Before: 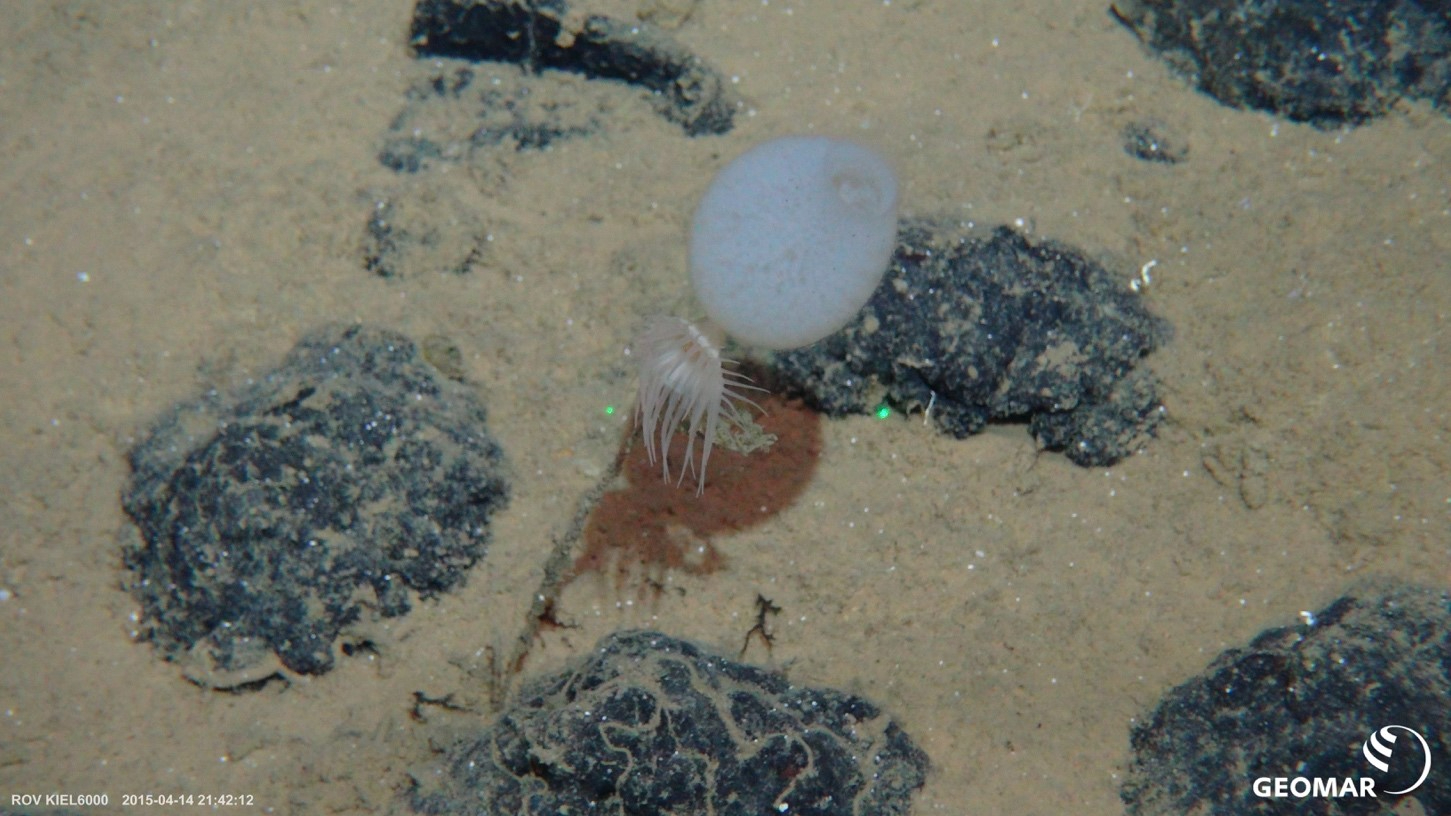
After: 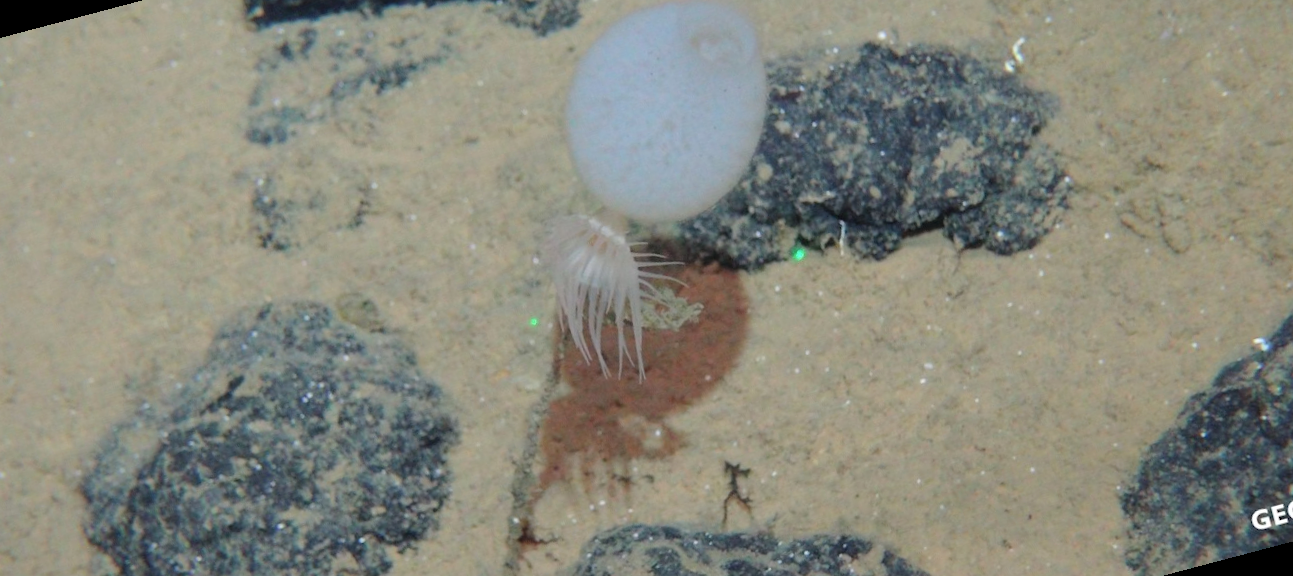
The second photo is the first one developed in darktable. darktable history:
rotate and perspective: rotation -14.8°, crop left 0.1, crop right 0.903, crop top 0.25, crop bottom 0.748
contrast brightness saturation: brightness 0.13
white balance: emerald 1
base curve: curves: ch0 [(0, 0) (0.283, 0.295) (1, 1)], preserve colors none
